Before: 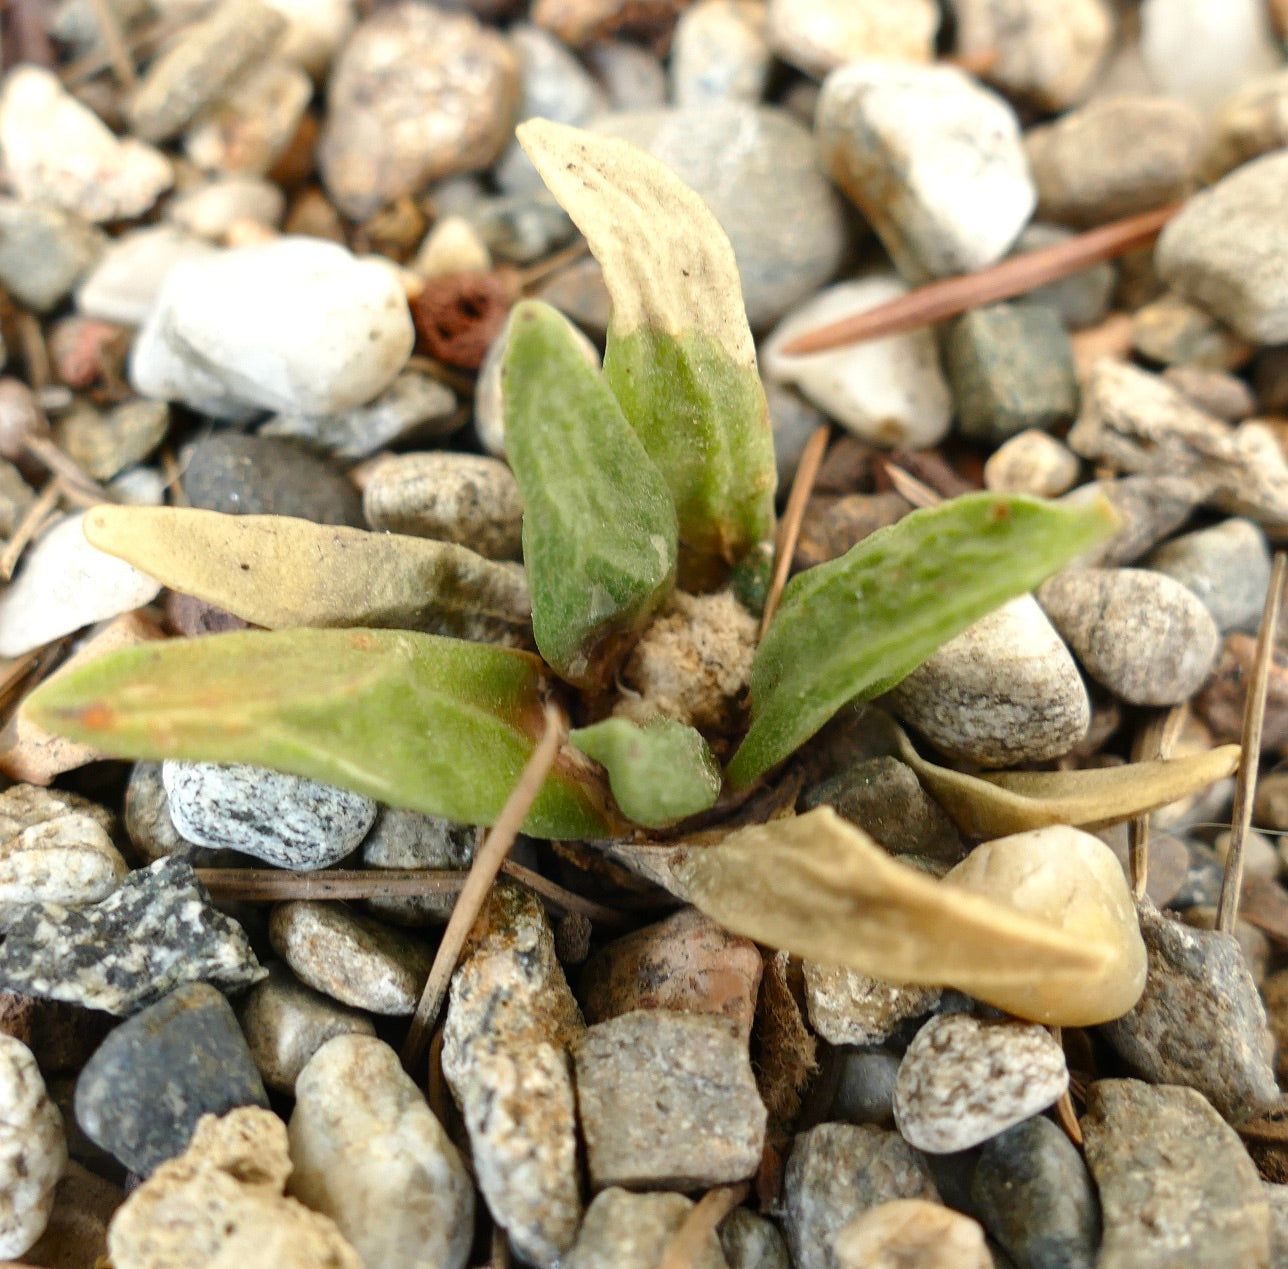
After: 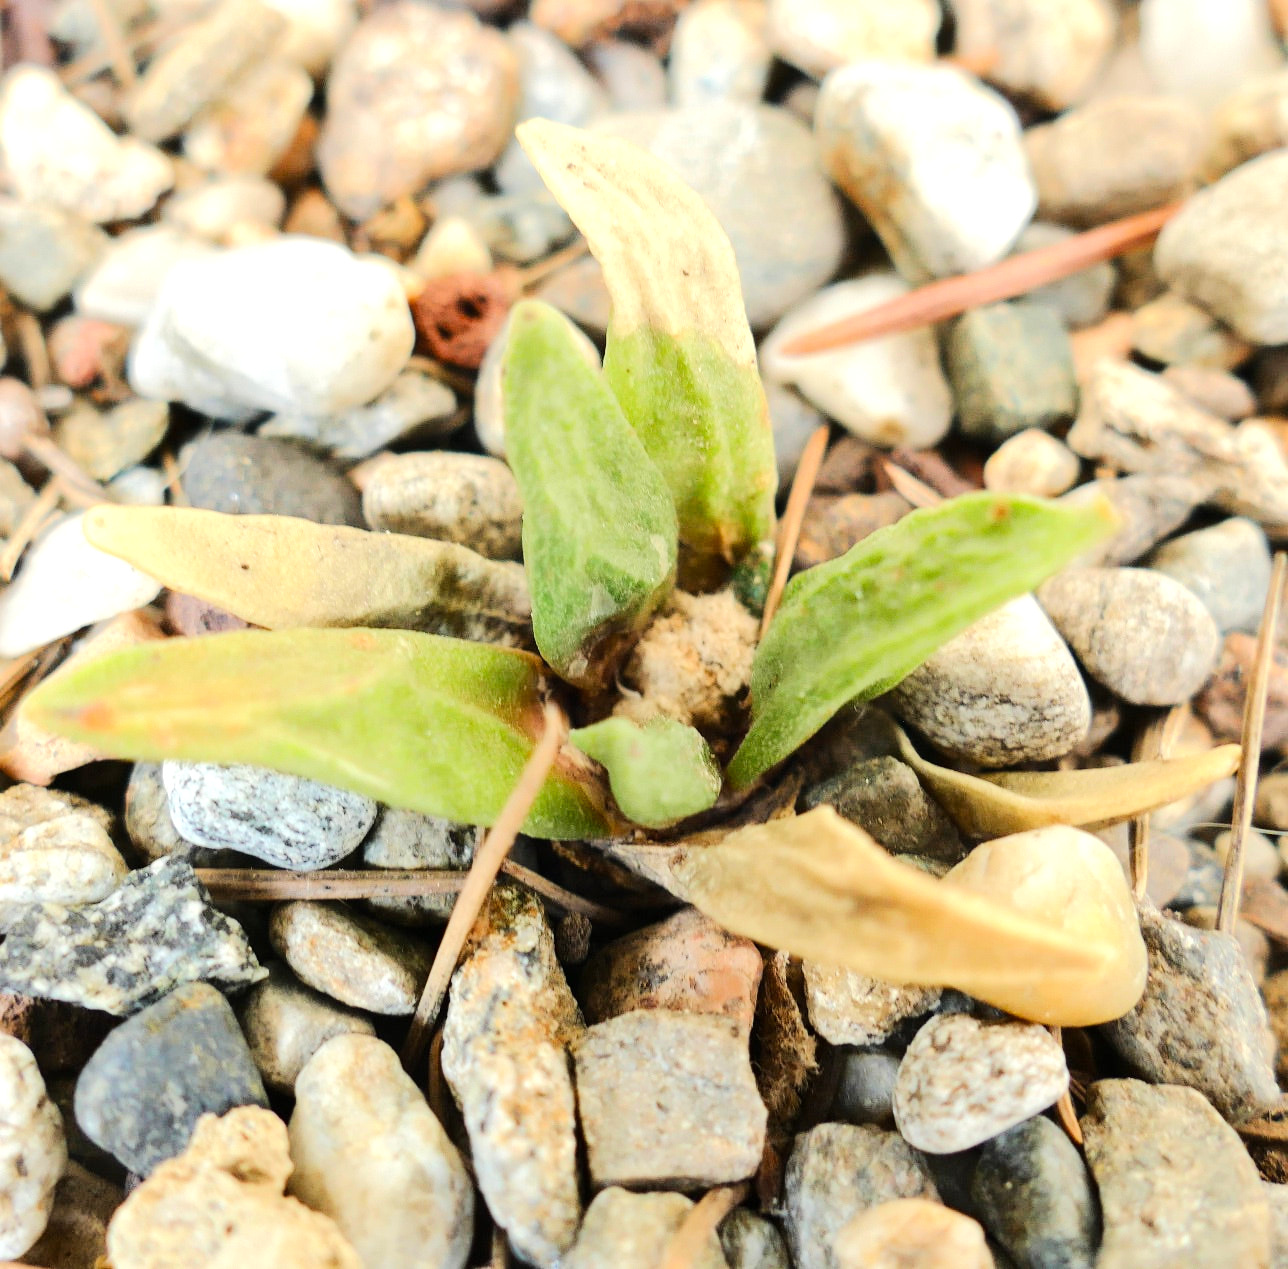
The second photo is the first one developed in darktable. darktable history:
tone equalizer: -7 EV 0.152 EV, -6 EV 0.595 EV, -5 EV 1.13 EV, -4 EV 1.31 EV, -3 EV 1.13 EV, -2 EV 0.6 EV, -1 EV 0.168 EV, edges refinement/feathering 500, mask exposure compensation -1.57 EV, preserve details no
